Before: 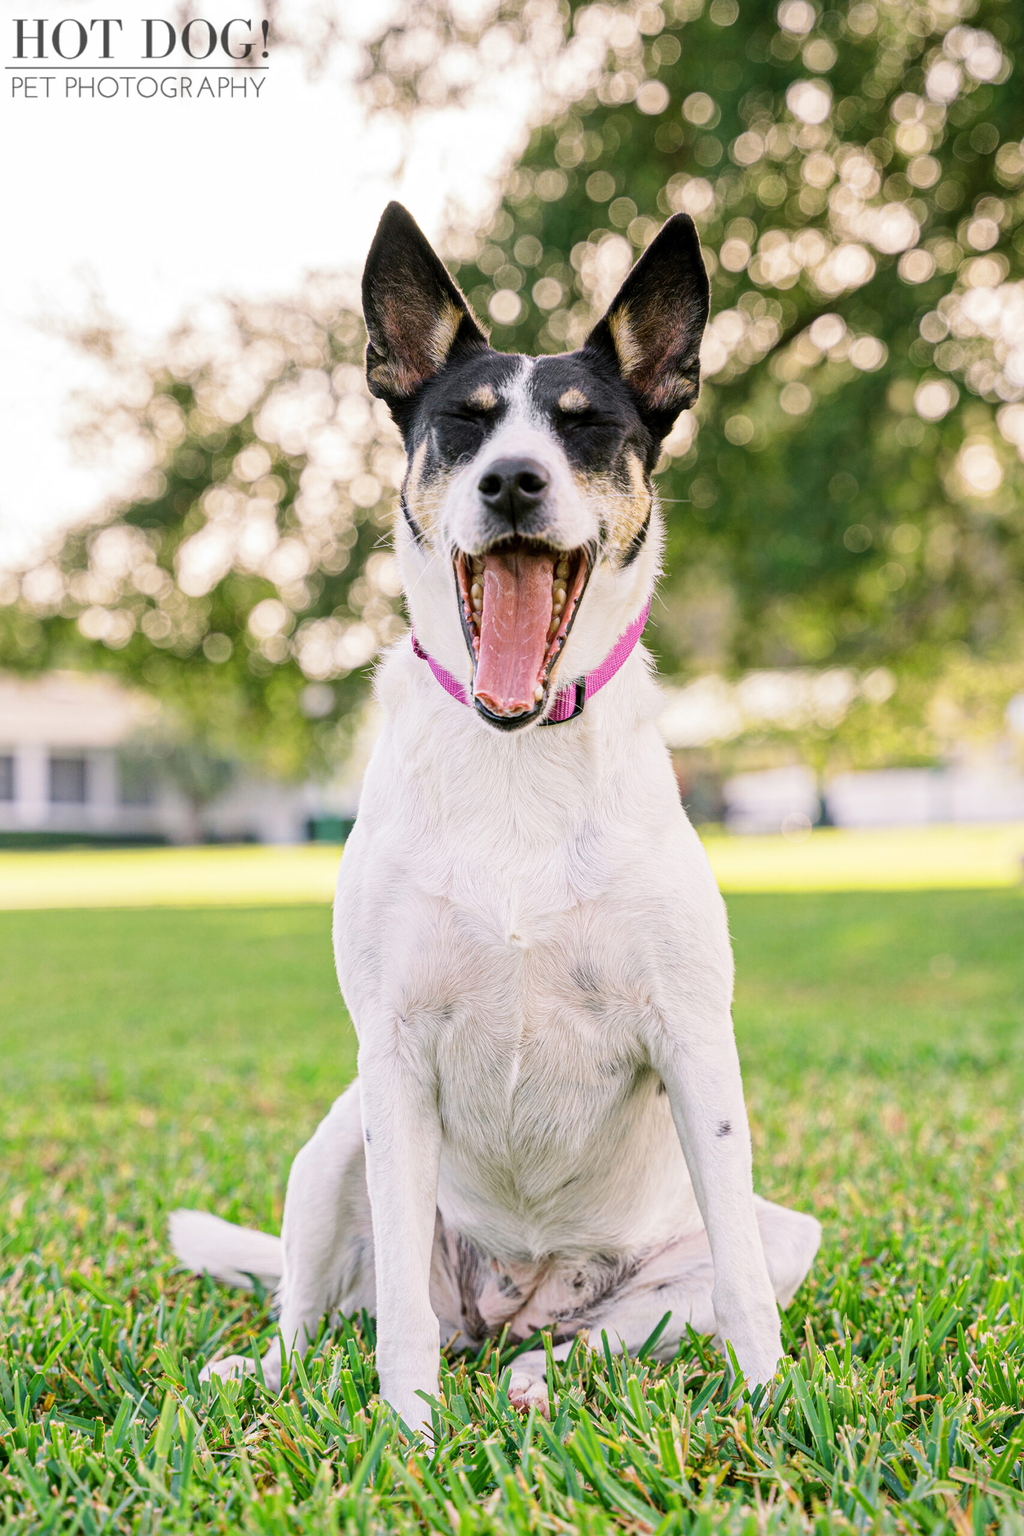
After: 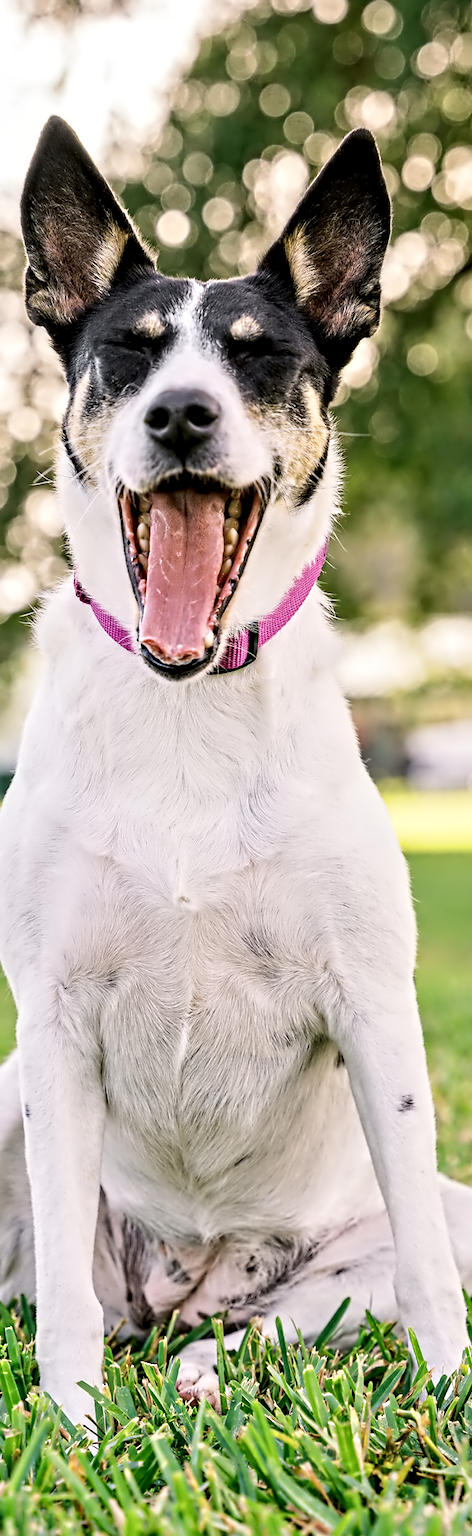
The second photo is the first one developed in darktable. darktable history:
crop: left 33.452%, top 6.025%, right 23.155%
contrast equalizer: octaves 7, y [[0.5, 0.542, 0.583, 0.625, 0.667, 0.708], [0.5 ×6], [0.5 ×6], [0, 0.033, 0.067, 0.1, 0.133, 0.167], [0, 0.05, 0.1, 0.15, 0.2, 0.25]]
